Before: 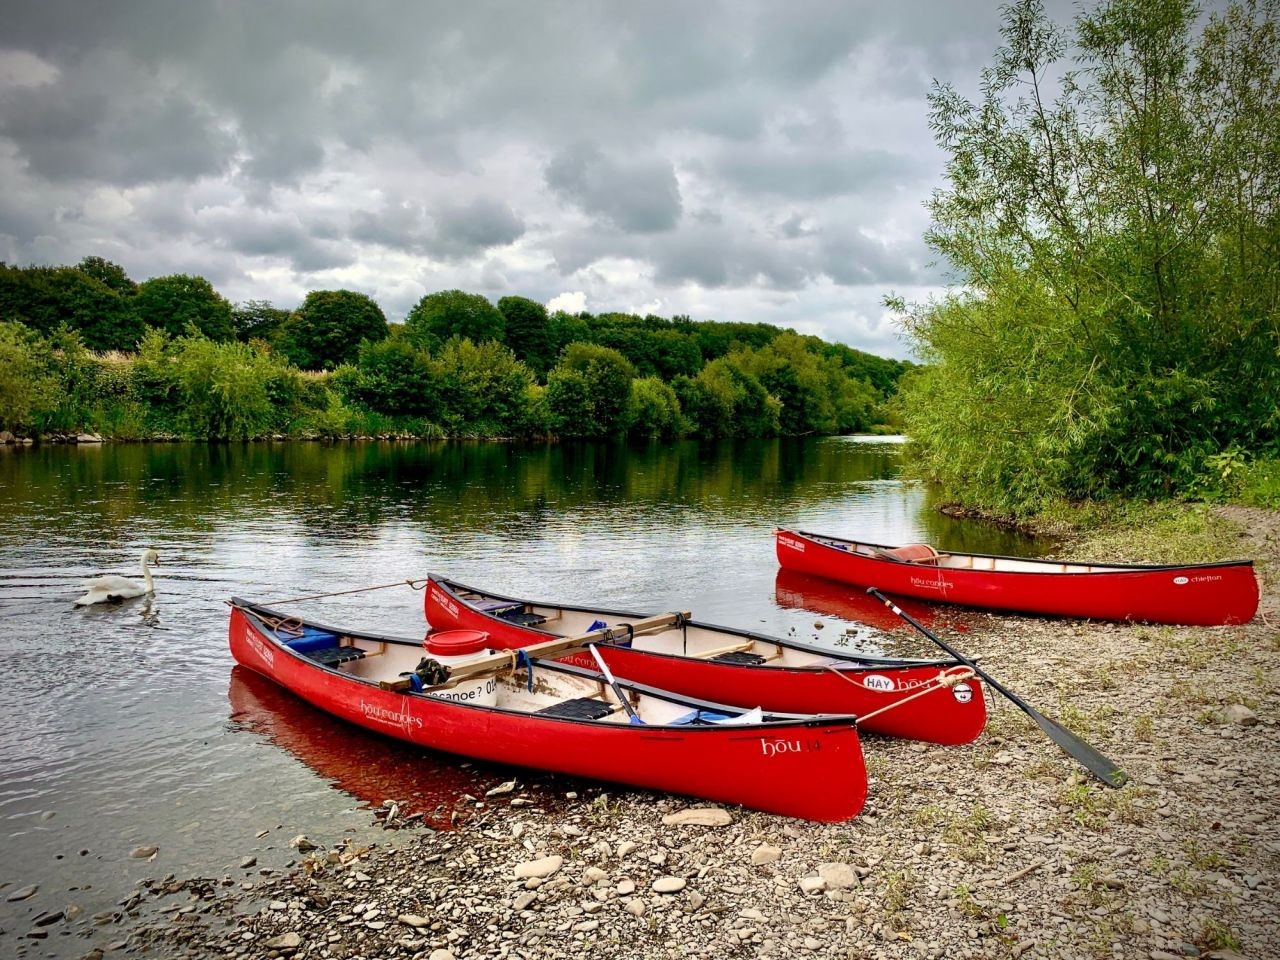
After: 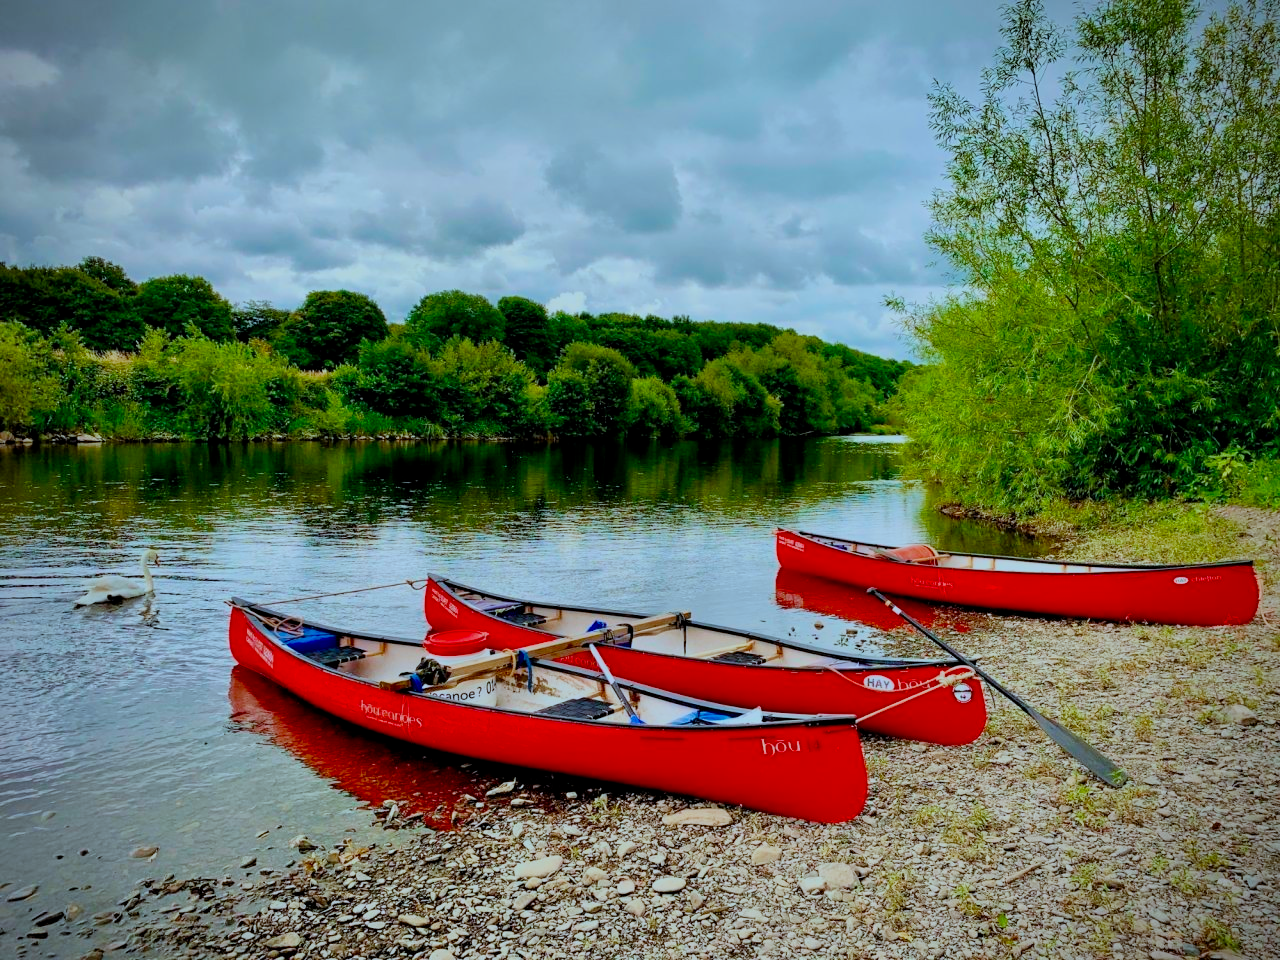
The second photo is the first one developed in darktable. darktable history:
contrast brightness saturation: contrast 0.08, saturation 0.2
color correction: highlights a* -10.69, highlights b* -19.19
filmic rgb: black relative exposure -8.79 EV, white relative exposure 4.98 EV, threshold 6 EV, target black luminance 0%, hardness 3.77, latitude 66.34%, contrast 0.822, highlights saturation mix 10%, shadows ↔ highlights balance 20%, add noise in highlights 0.1, color science v4 (2020), iterations of high-quality reconstruction 0, type of noise poissonian, enable highlight reconstruction true
